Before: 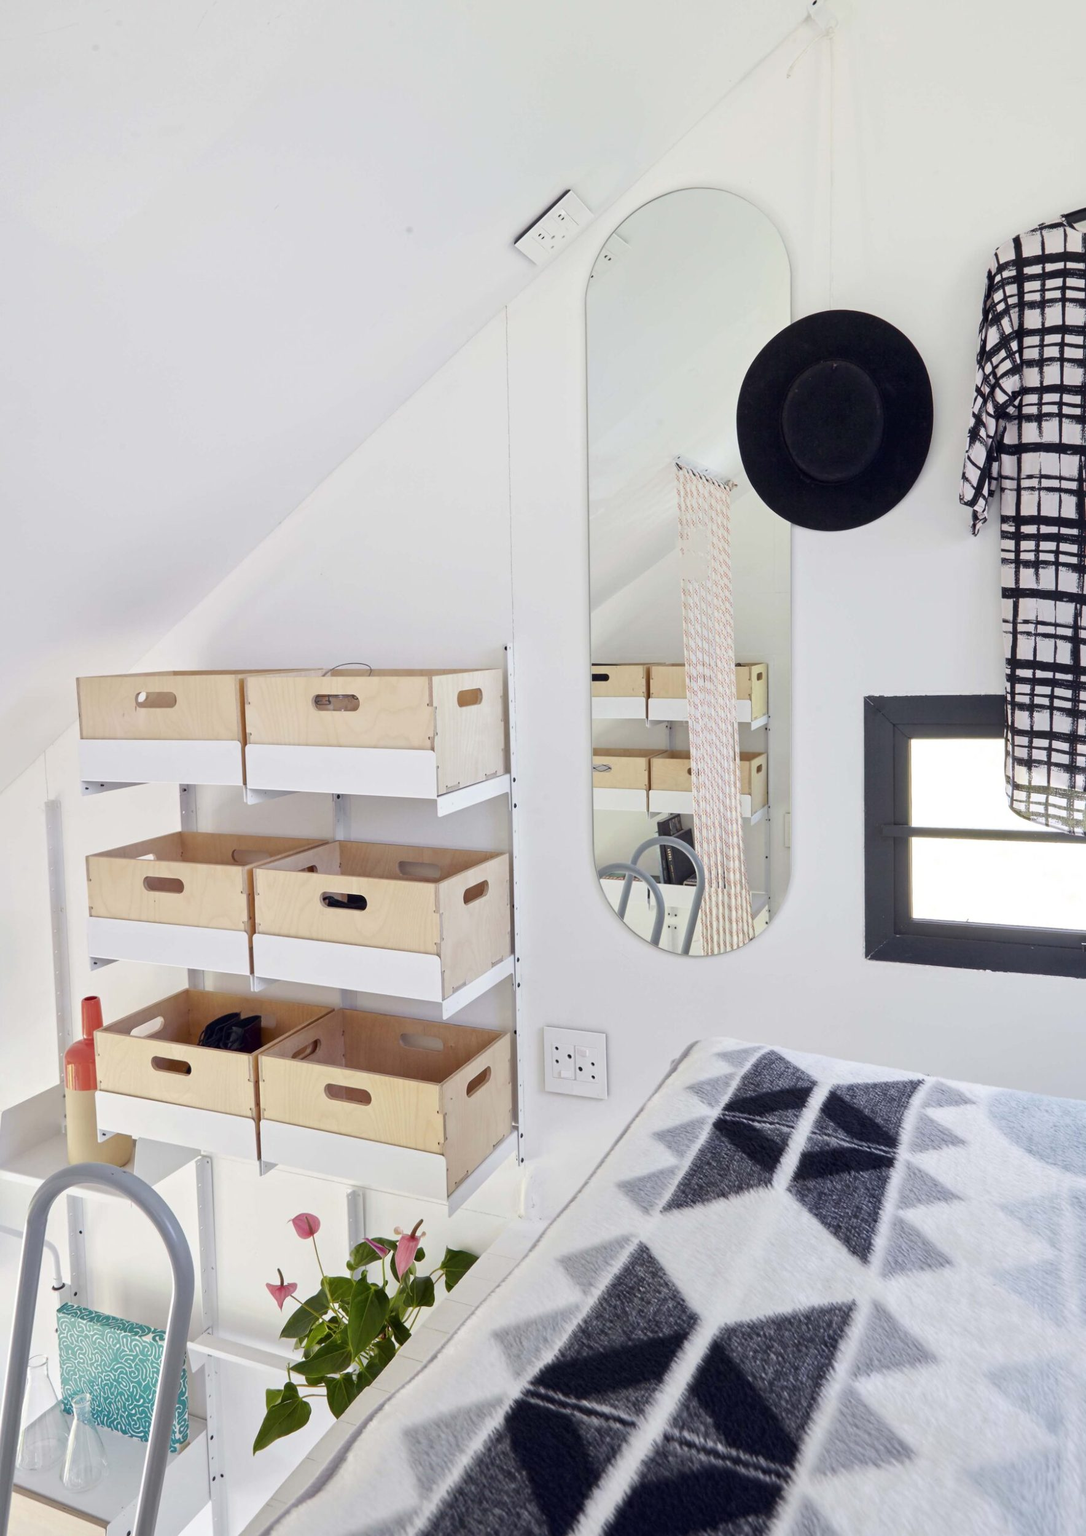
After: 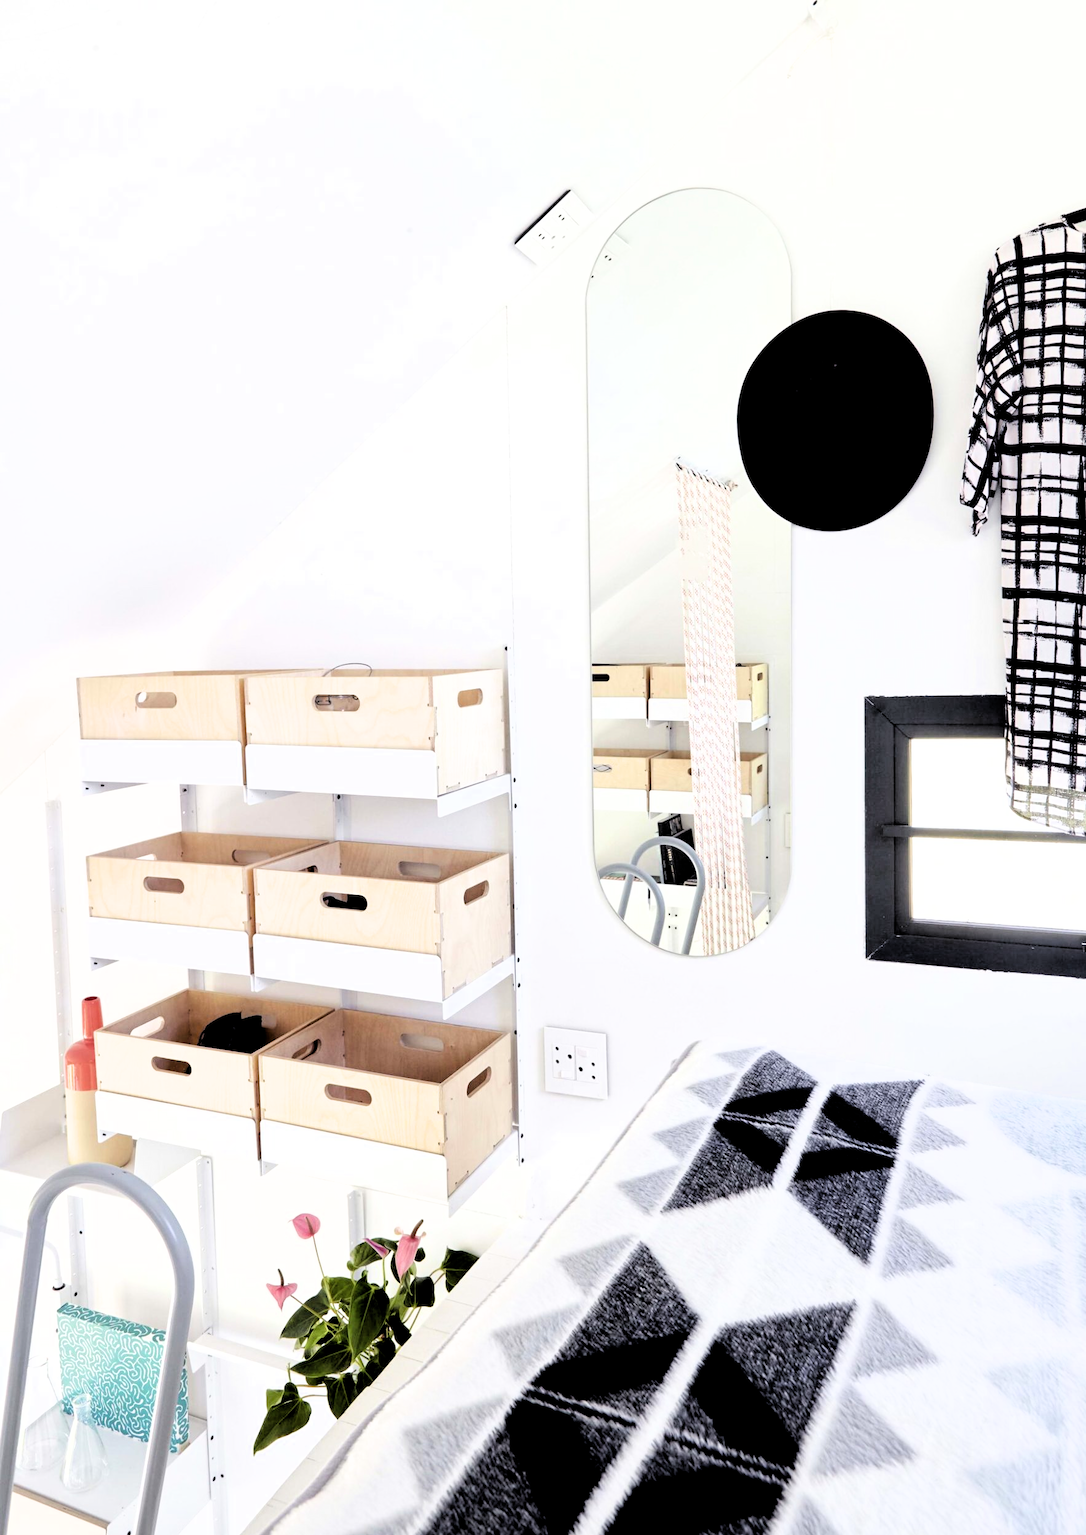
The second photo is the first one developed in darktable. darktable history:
filmic rgb: middle gray luminance 13.44%, black relative exposure -1.88 EV, white relative exposure 3.08 EV, target black luminance 0%, hardness 1.82, latitude 59.4%, contrast 1.743, highlights saturation mix 6.33%, shadows ↔ highlights balance -36.65%
exposure: exposure 0.6 EV, compensate highlight preservation false
